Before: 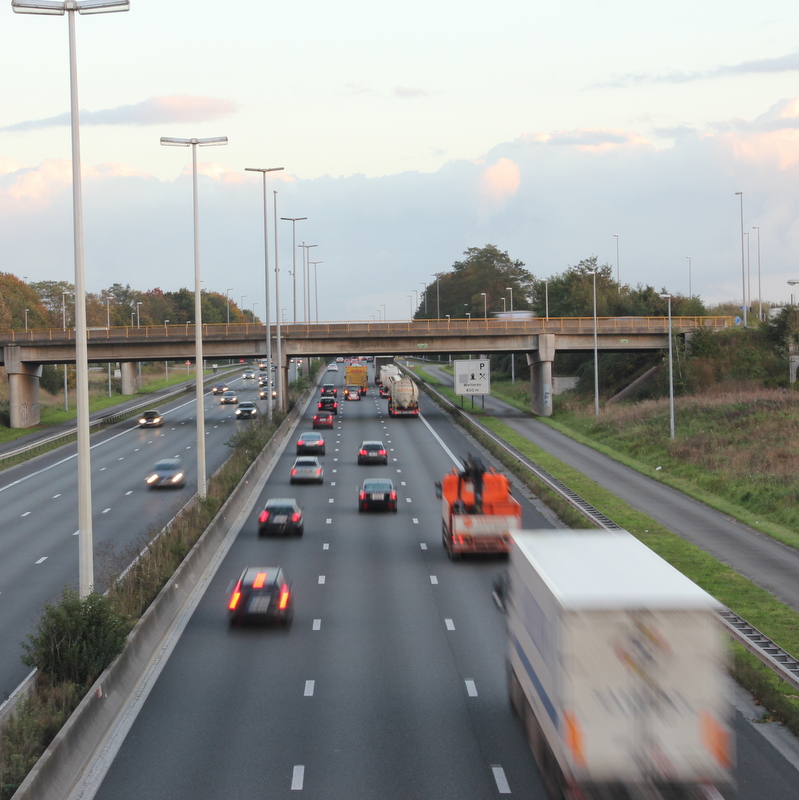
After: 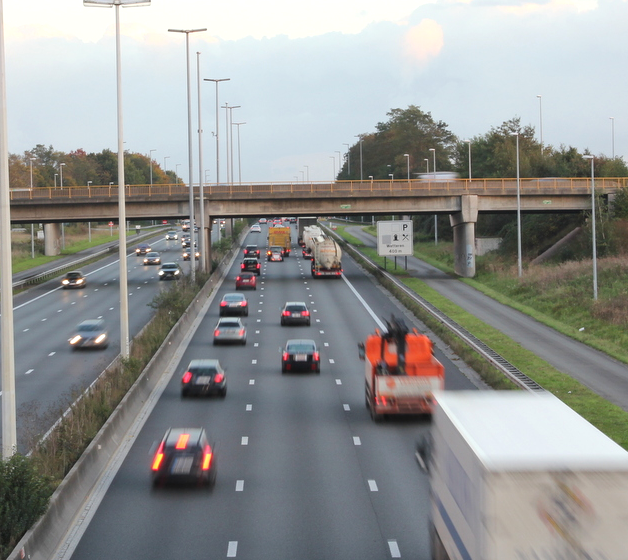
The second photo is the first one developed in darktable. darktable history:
crop: left 9.748%, top 17.437%, right 11.157%, bottom 12.336%
exposure: exposure 0.202 EV, compensate exposure bias true, compensate highlight preservation false
